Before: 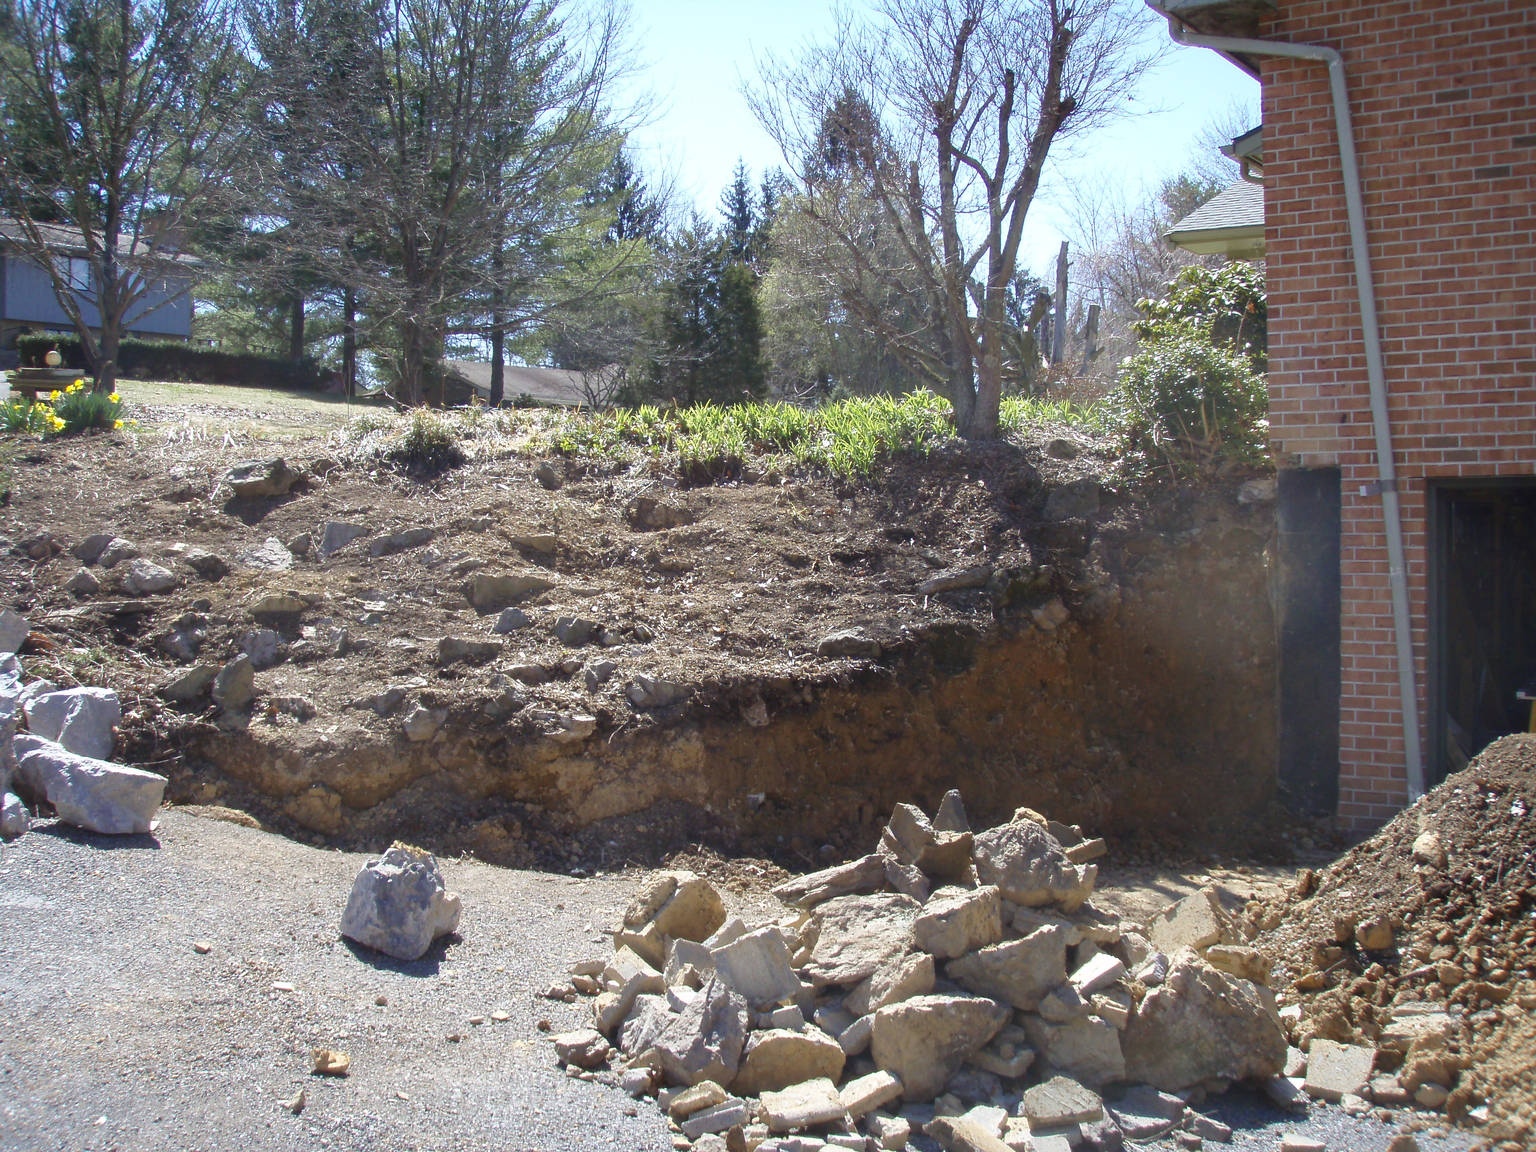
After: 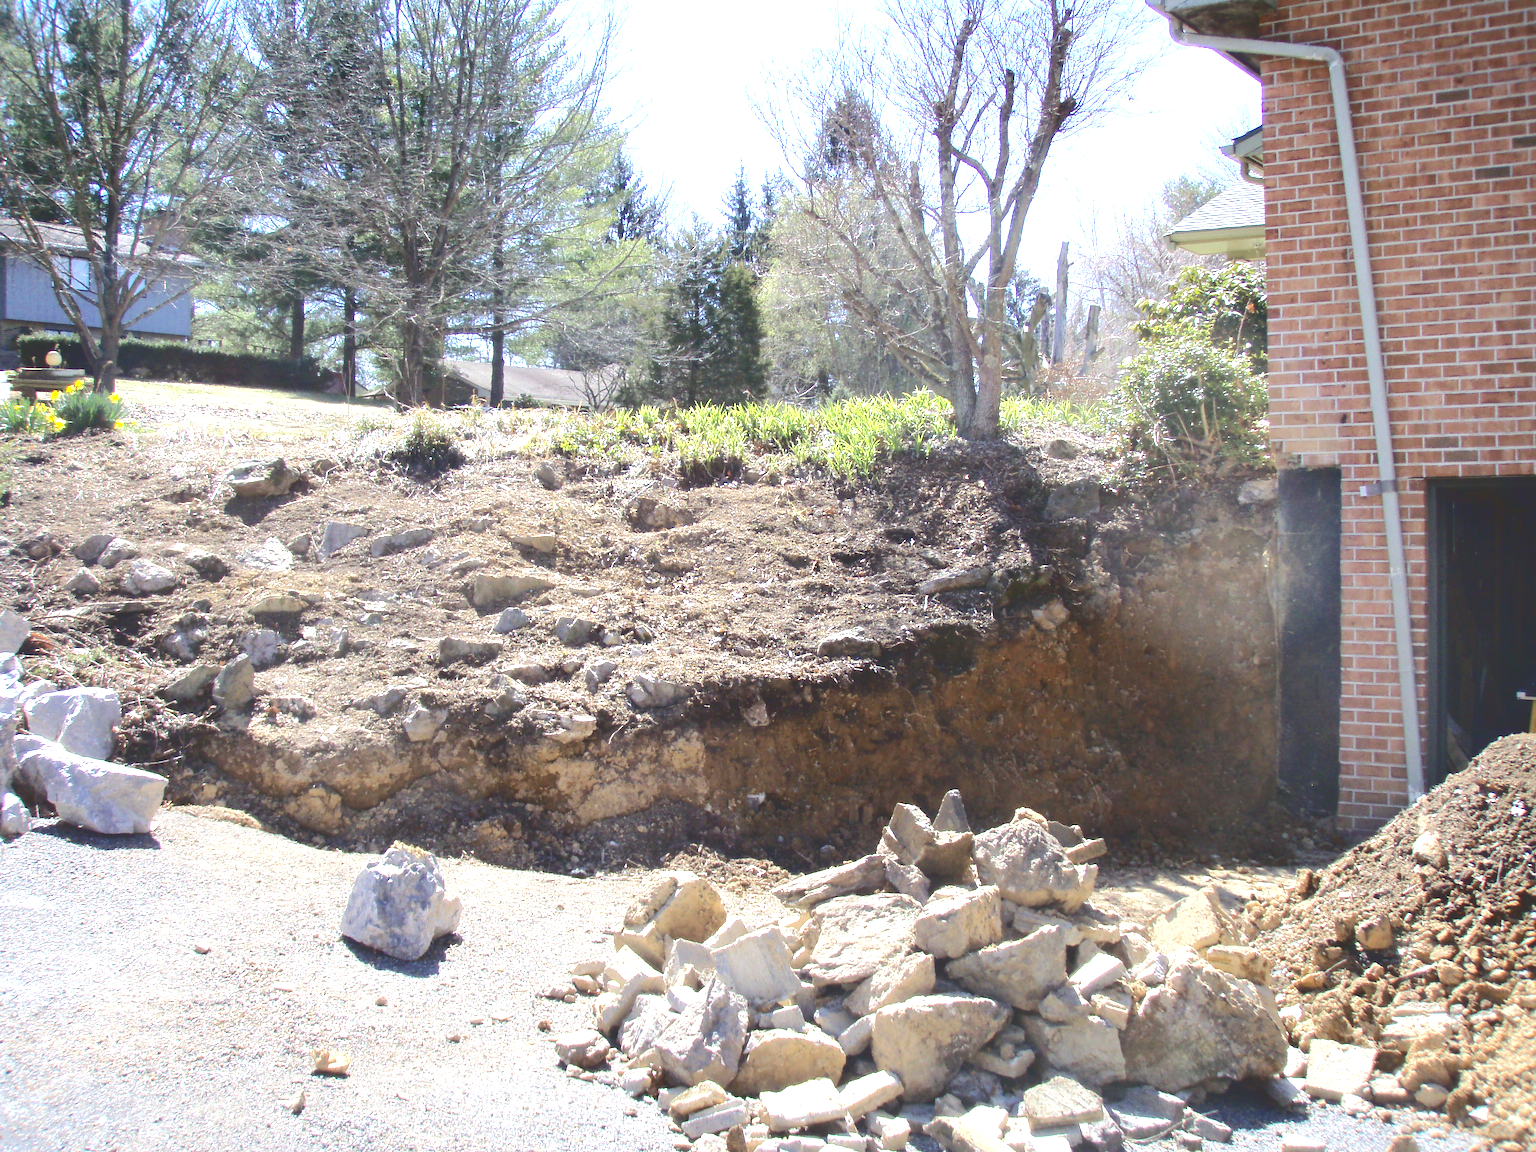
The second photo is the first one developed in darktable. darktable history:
exposure: black level correction 0, exposure 0.935 EV, compensate highlight preservation false
tone curve: curves: ch0 [(0, 0) (0.003, 0.195) (0.011, 0.196) (0.025, 0.196) (0.044, 0.196) (0.069, 0.196) (0.1, 0.196) (0.136, 0.197) (0.177, 0.207) (0.224, 0.224) (0.277, 0.268) (0.335, 0.336) (0.399, 0.424) (0.468, 0.533) (0.543, 0.632) (0.623, 0.715) (0.709, 0.789) (0.801, 0.85) (0.898, 0.906) (1, 1)], color space Lab, independent channels, preserve colors none
